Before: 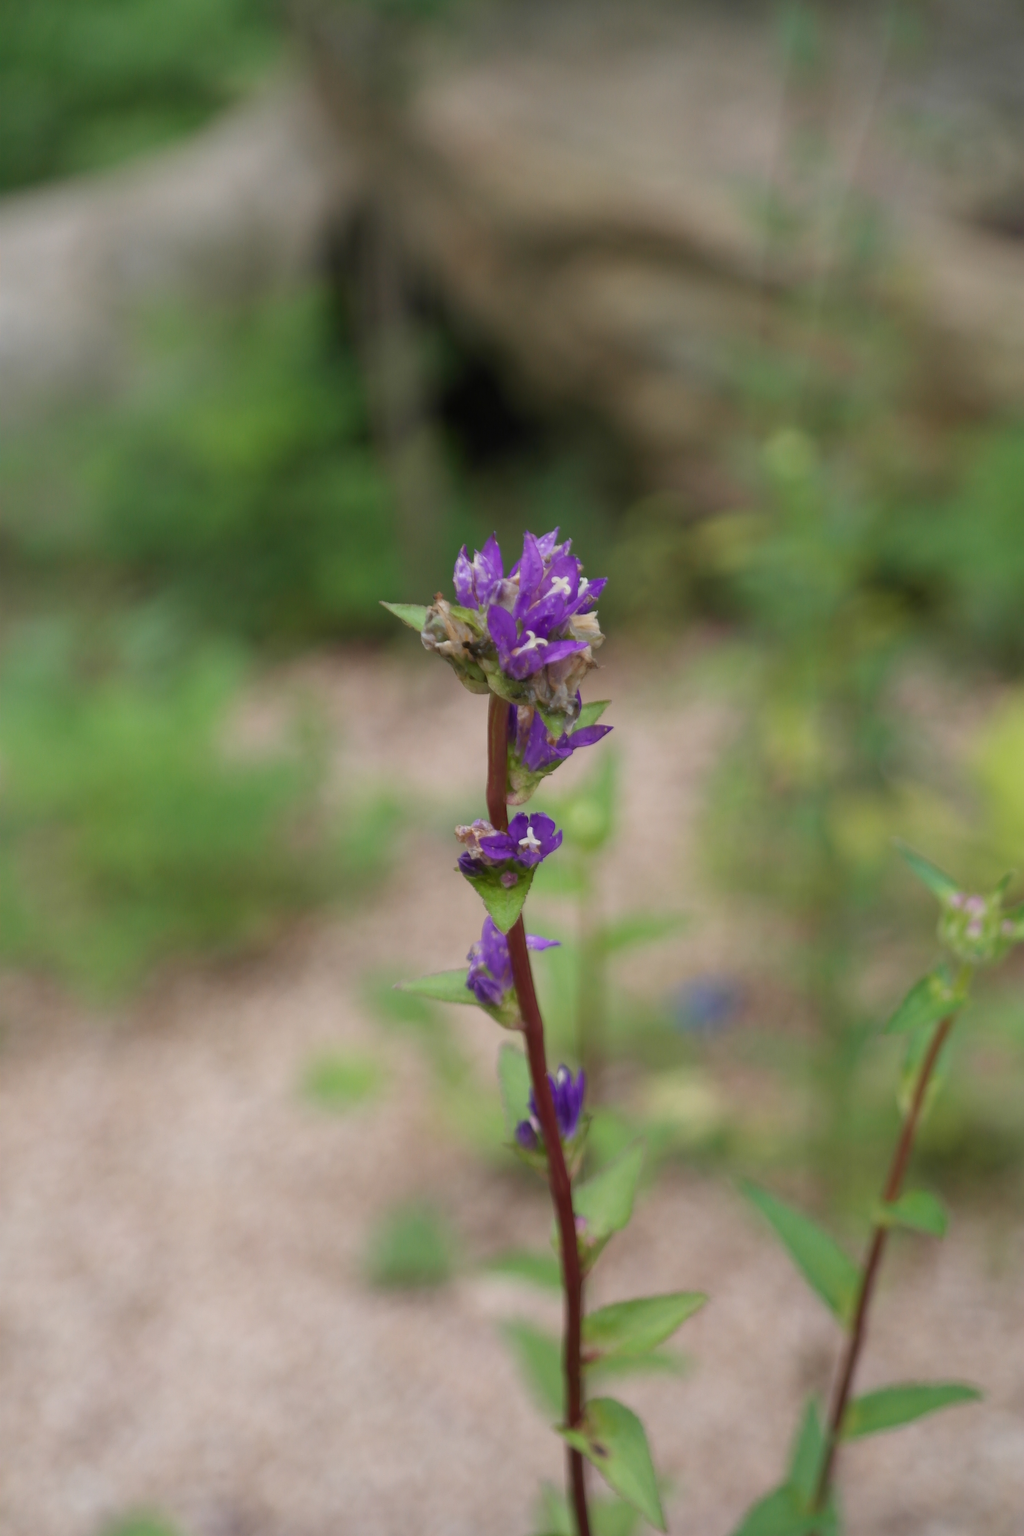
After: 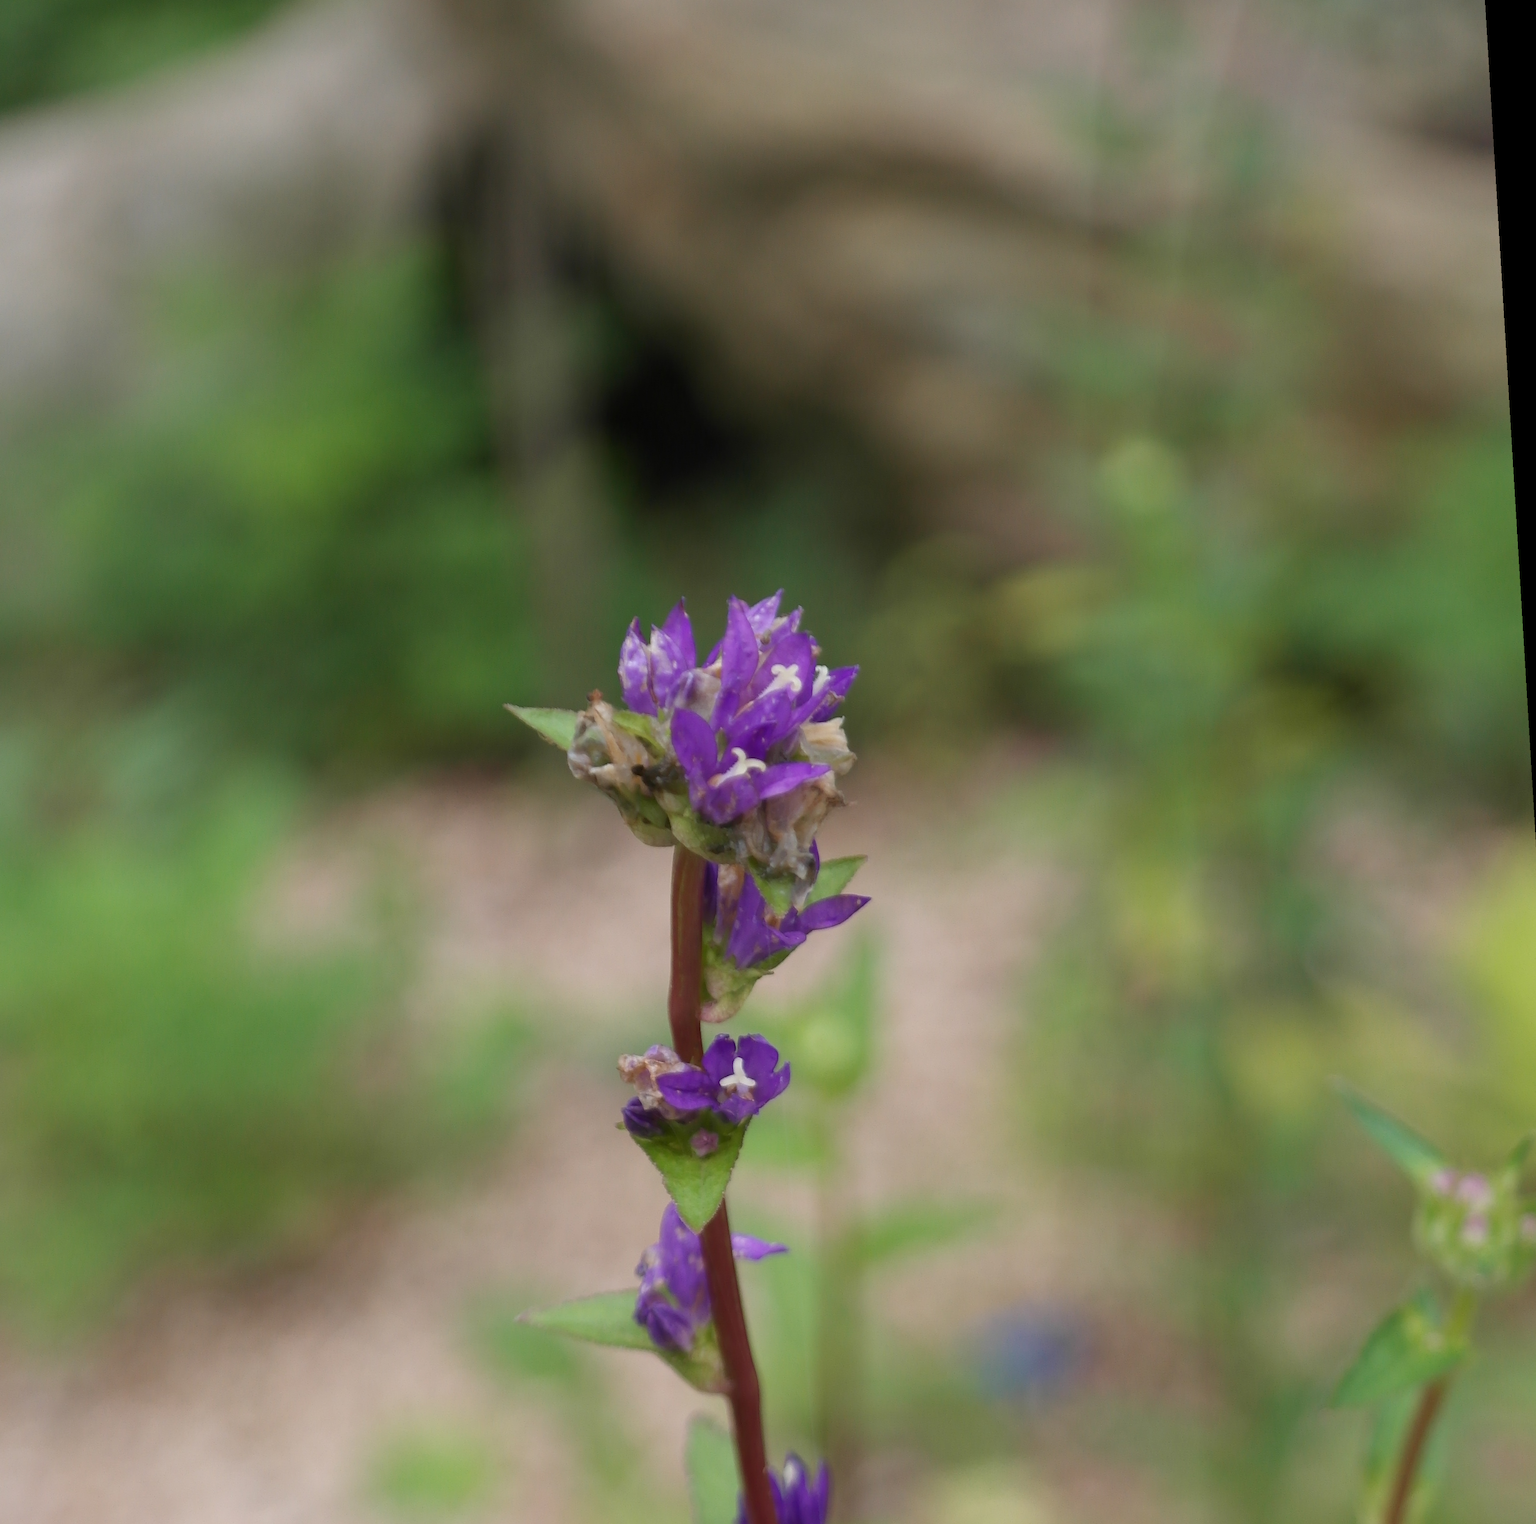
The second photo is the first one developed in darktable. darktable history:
crop and rotate: left 9.345%, top 7.22%, right 4.982%, bottom 32.331%
rotate and perspective: rotation 0.128°, lens shift (vertical) -0.181, lens shift (horizontal) -0.044, shear 0.001, automatic cropping off
